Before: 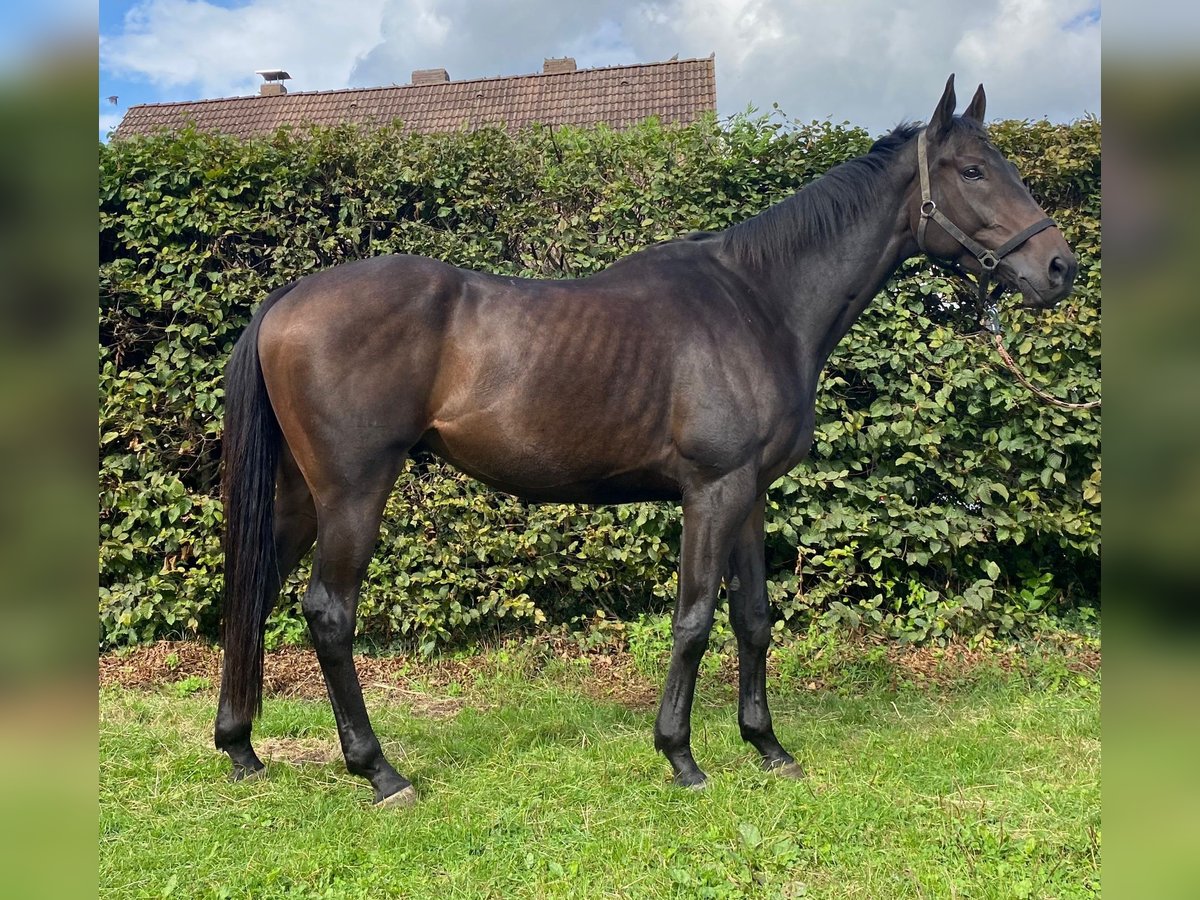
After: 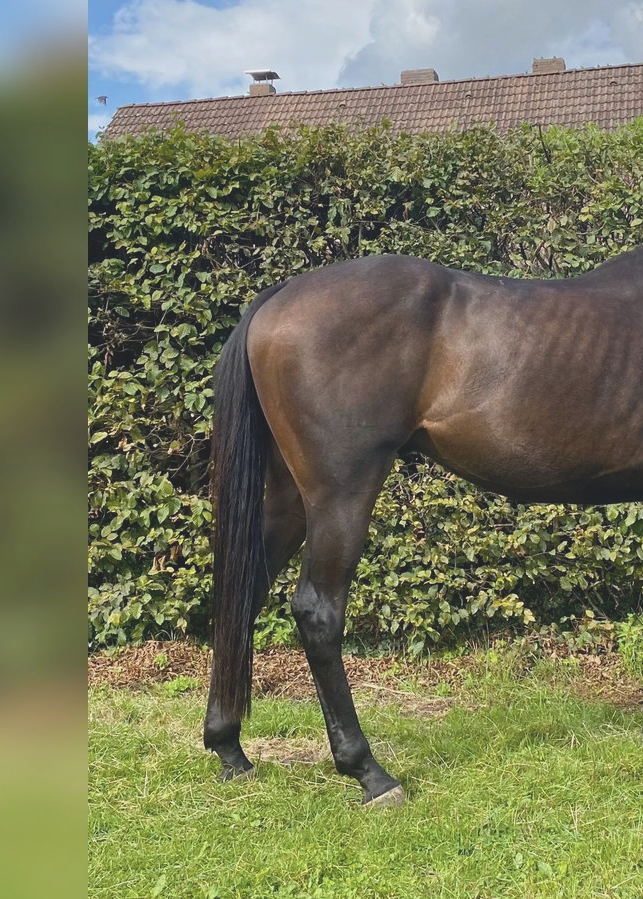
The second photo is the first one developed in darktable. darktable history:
contrast brightness saturation: contrast -0.259, saturation -0.446
color balance rgb: shadows lift › chroma 0.693%, shadows lift › hue 110.99°, linear chroma grading › shadows -29.36%, linear chroma grading › global chroma 35.336%, perceptual saturation grading › global saturation 20%, perceptual saturation grading › highlights -25.104%, perceptual saturation grading › shadows 25.649%, perceptual brilliance grading › highlights 9.592%, perceptual brilliance grading › mid-tones 5.1%
crop: left 0.919%, right 45.483%, bottom 0.083%
